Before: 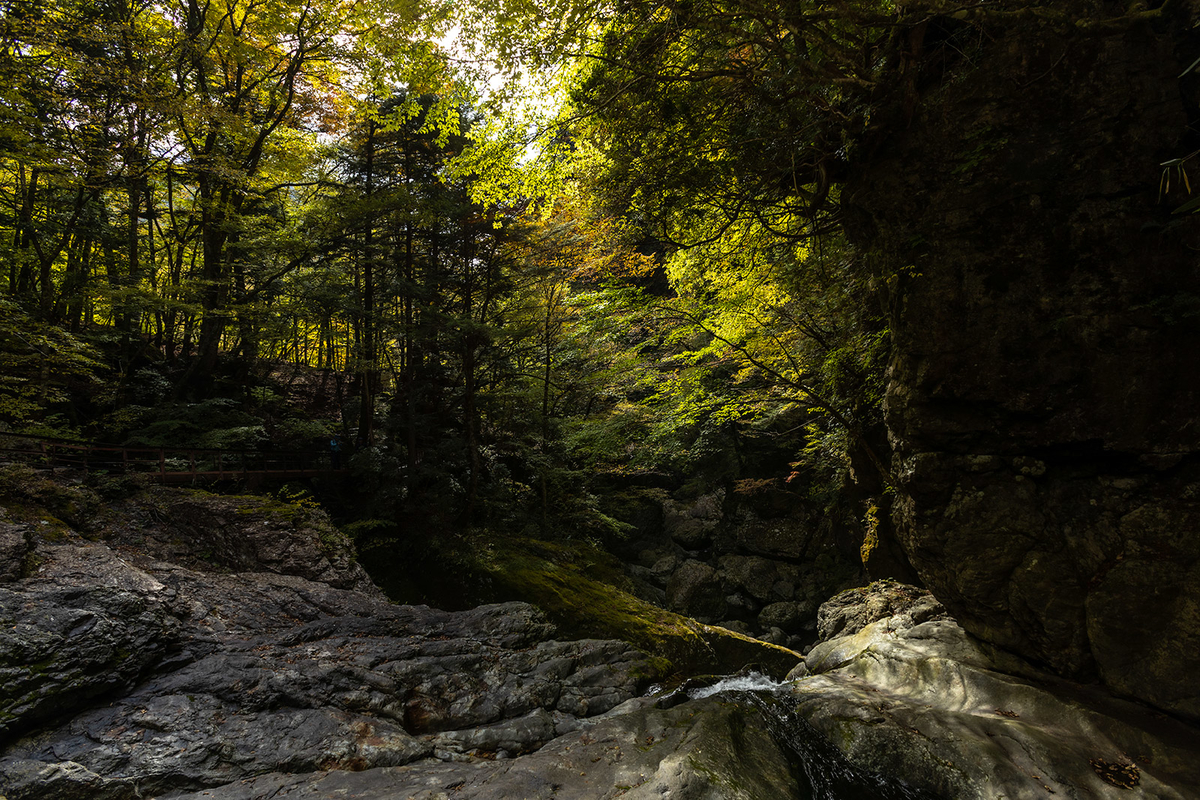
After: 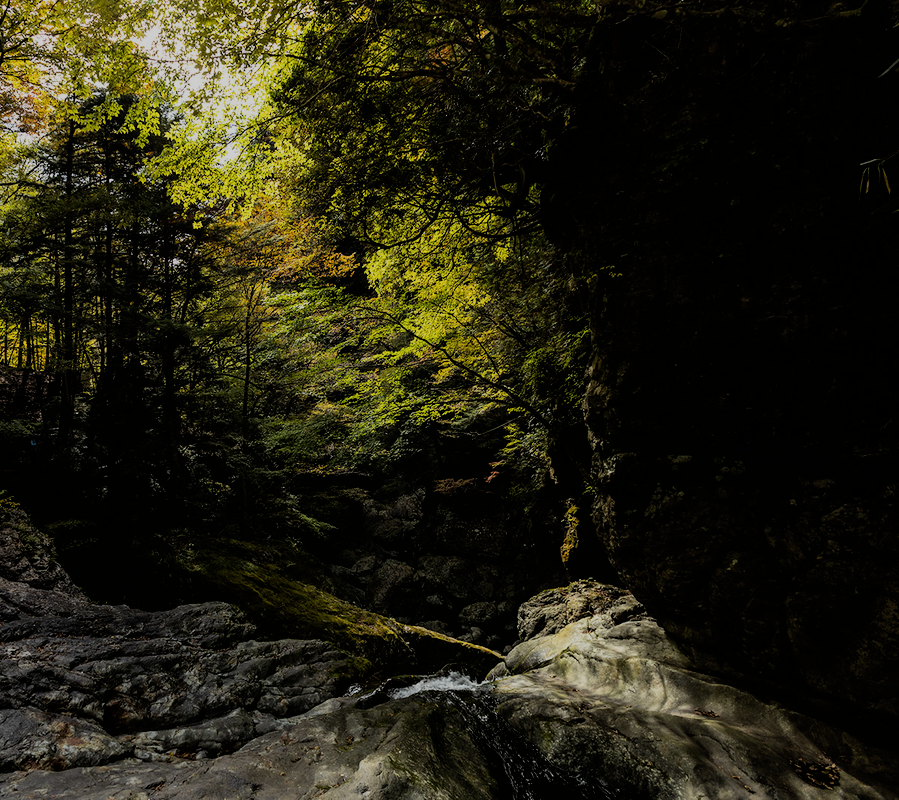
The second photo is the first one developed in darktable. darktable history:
crop and rotate: left 25.049%
filmic rgb: black relative exposure -6.91 EV, white relative exposure 5.68 EV, hardness 2.85
color correction: highlights a* -0.117, highlights b* 0.105
